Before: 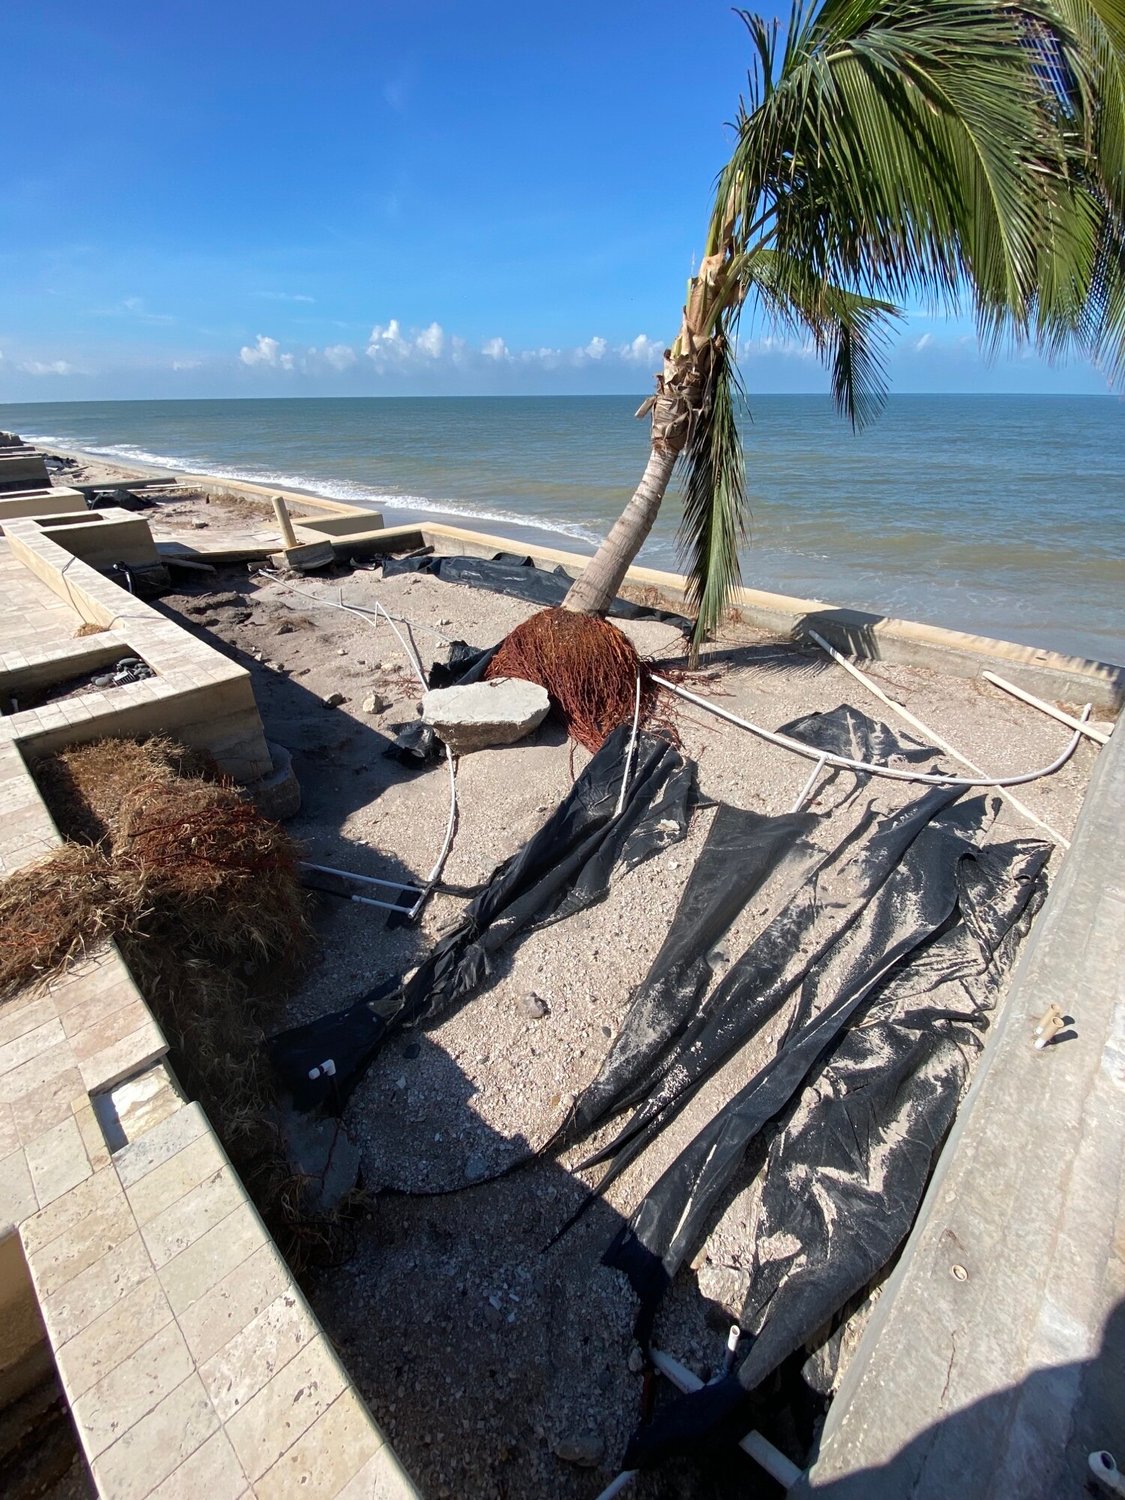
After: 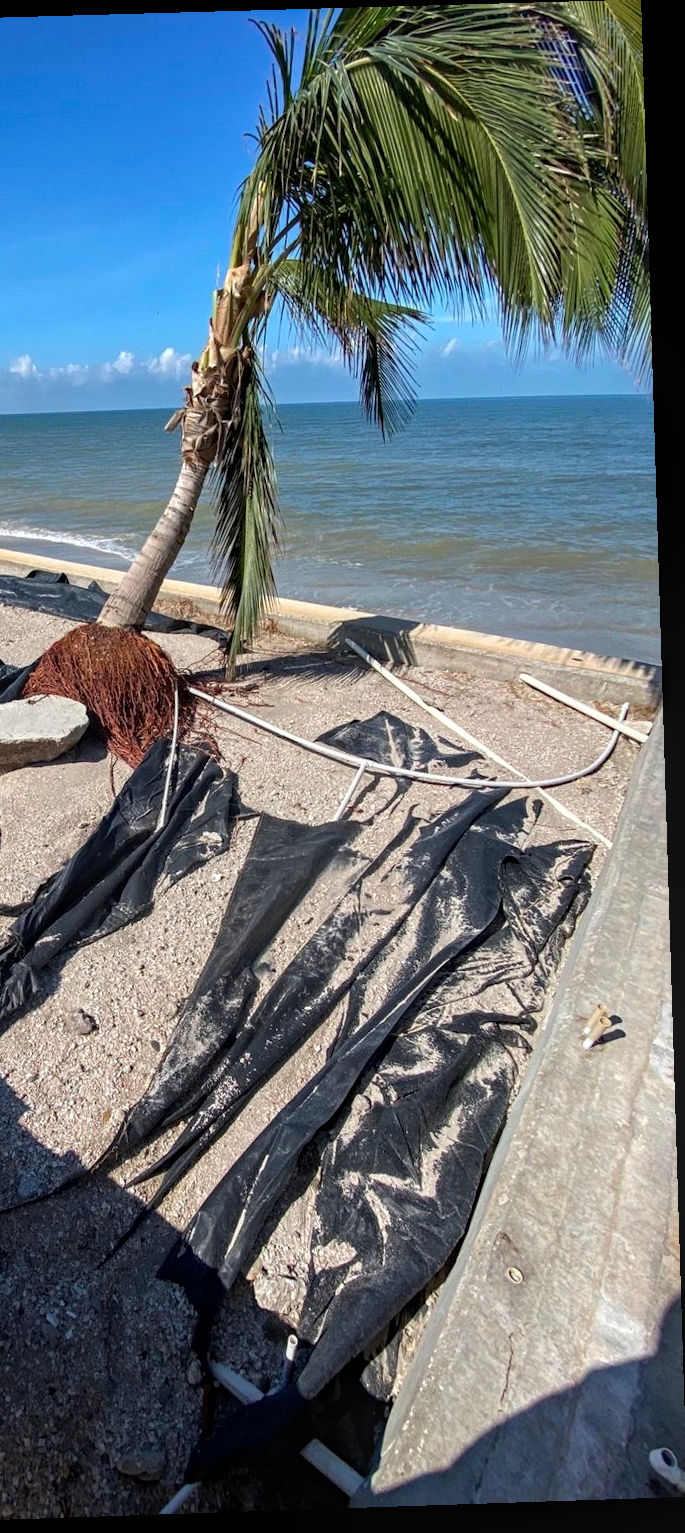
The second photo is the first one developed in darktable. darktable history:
local contrast: on, module defaults
haze removal: compatibility mode true, adaptive false
crop: left 41.402%
rotate and perspective: rotation -1.77°, lens shift (horizontal) 0.004, automatic cropping off
